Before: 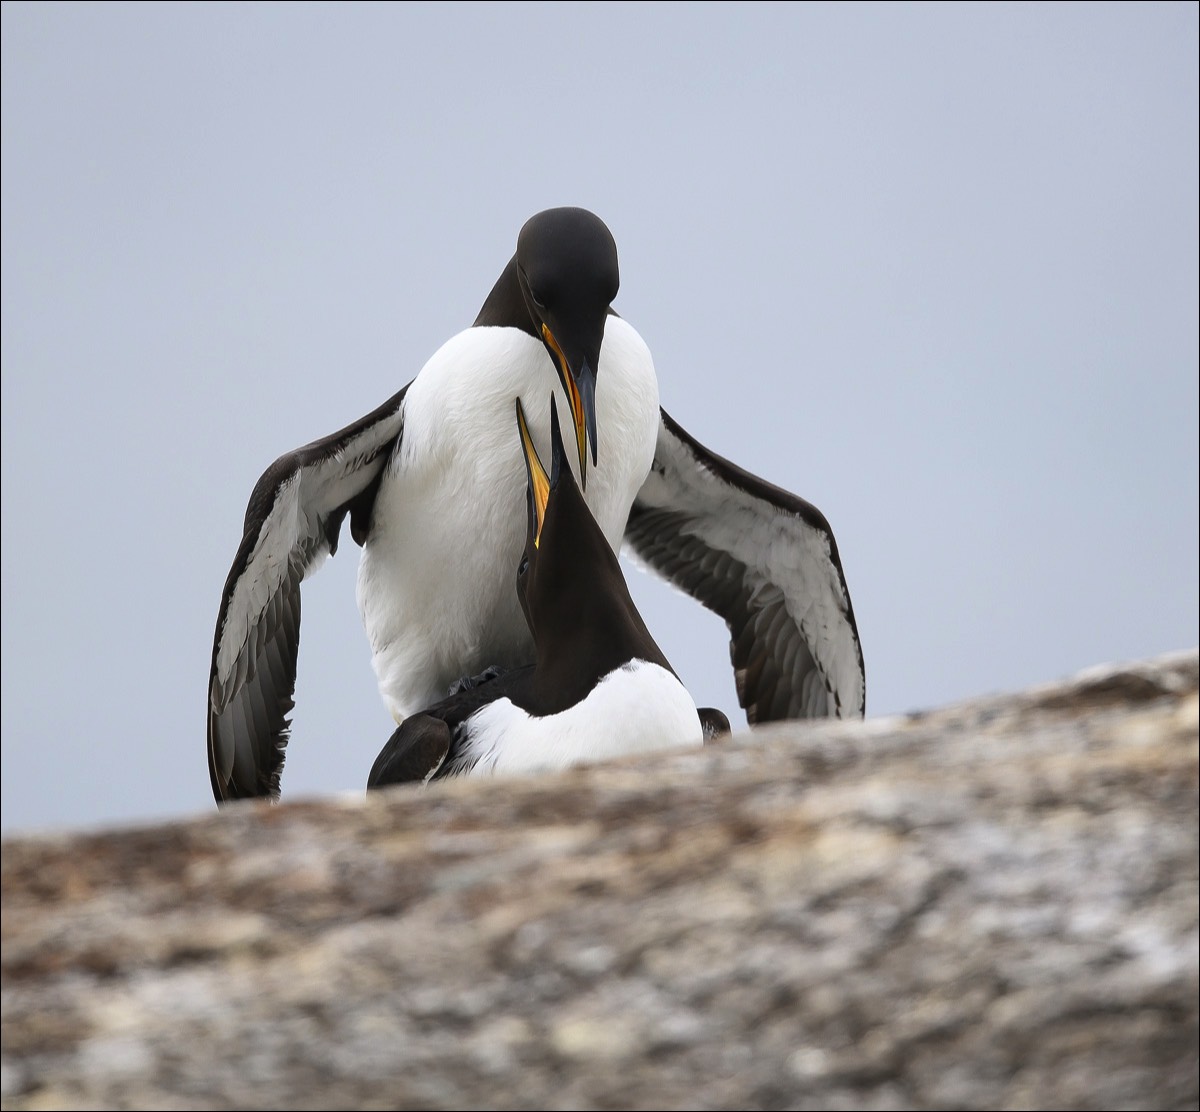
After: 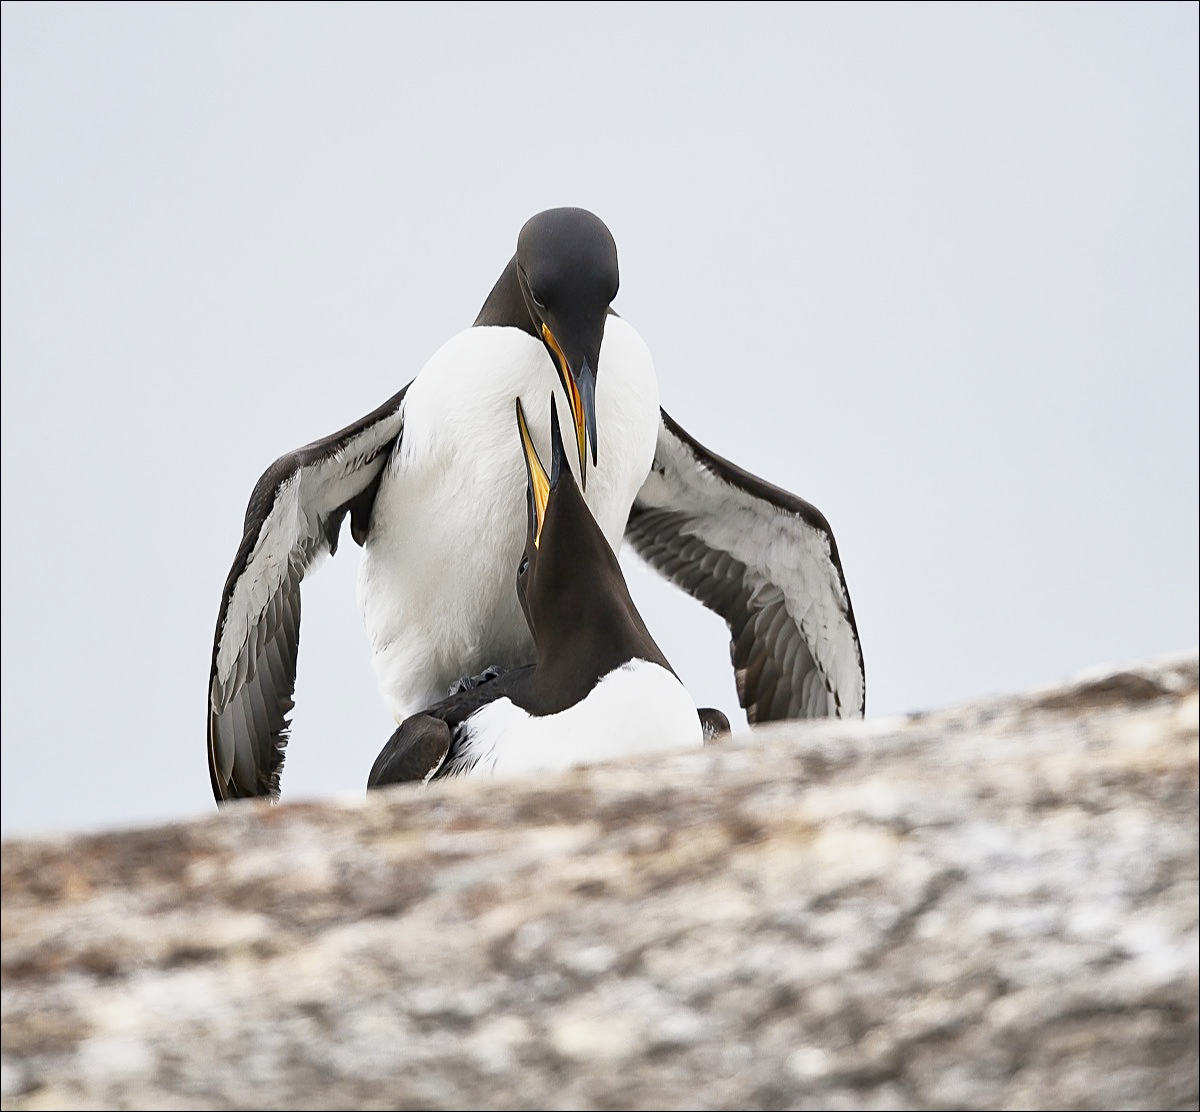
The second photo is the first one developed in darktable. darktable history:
sharpen: on, module defaults
base curve: curves: ch0 [(0, 0) (0.088, 0.125) (0.176, 0.251) (0.354, 0.501) (0.613, 0.749) (1, 0.877)], exposure shift 0.579, preserve colors none
local contrast: mode bilateral grid, contrast 20, coarseness 50, detail 130%, midtone range 0.2
